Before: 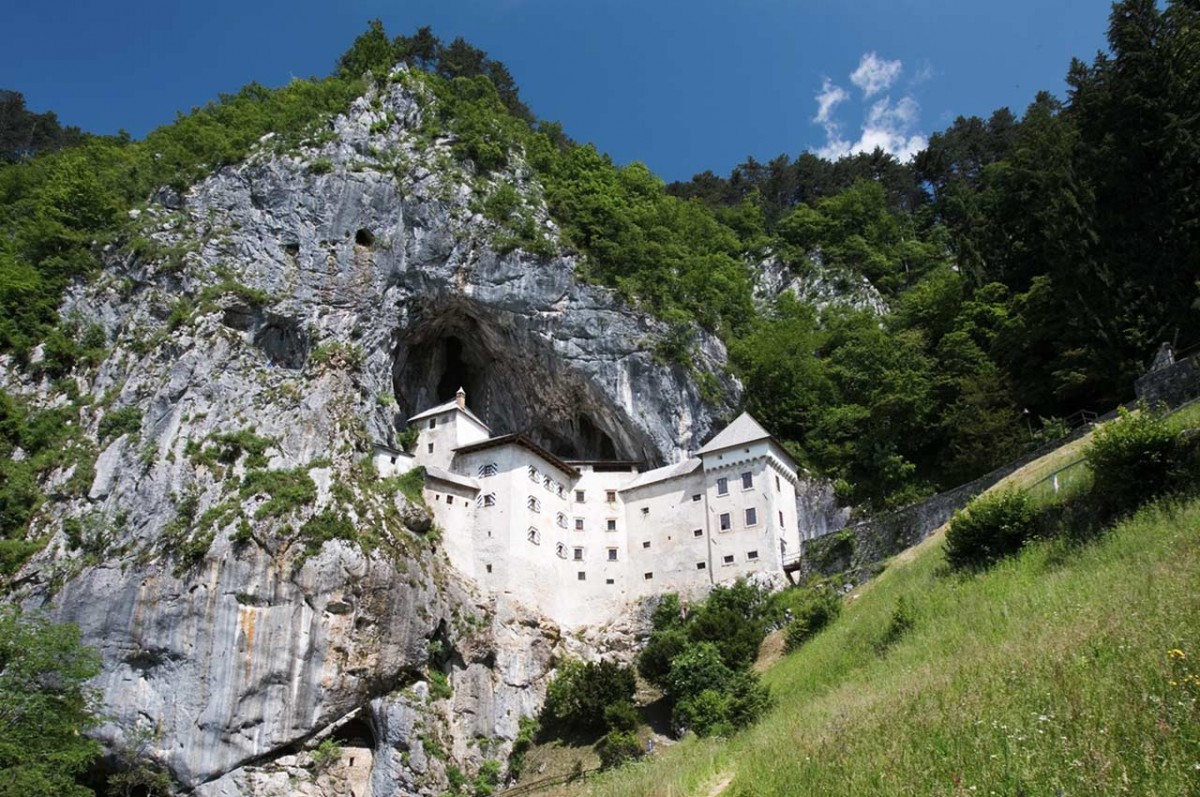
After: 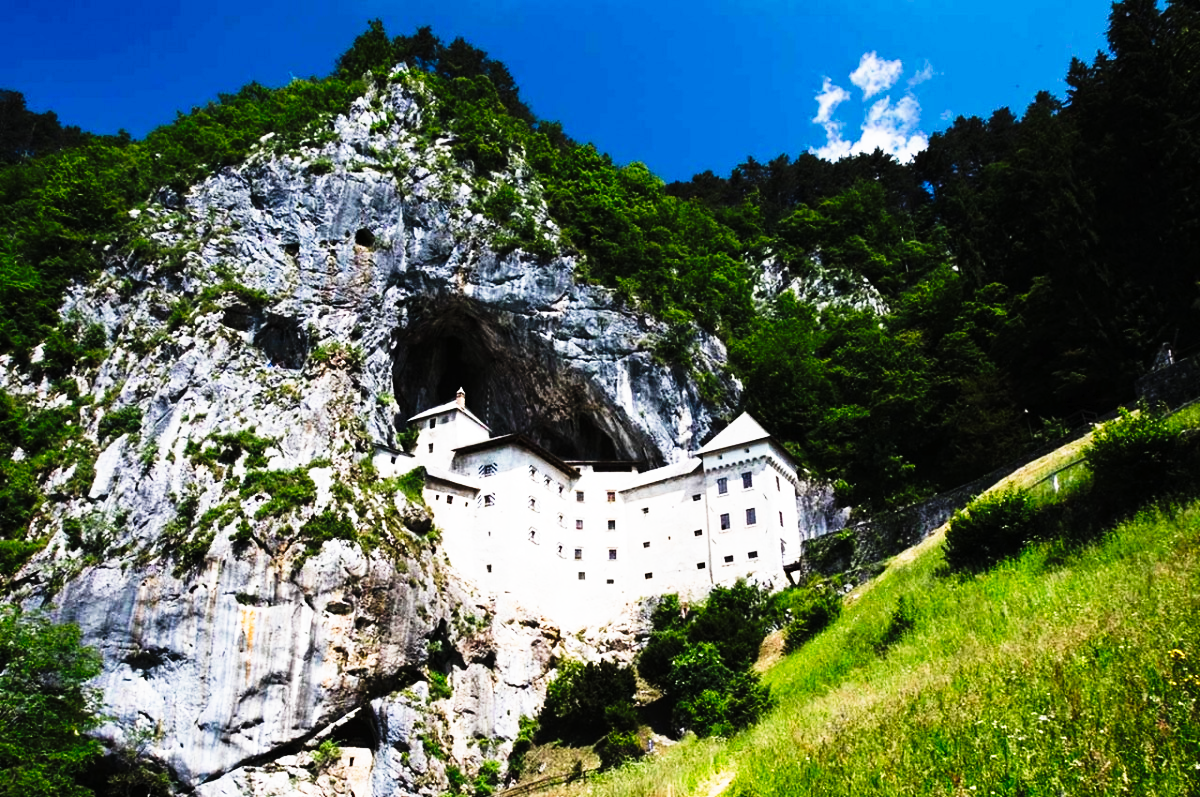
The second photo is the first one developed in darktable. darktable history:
tone curve: curves: ch0 [(0, 0) (0.003, 0.005) (0.011, 0.008) (0.025, 0.013) (0.044, 0.017) (0.069, 0.022) (0.1, 0.029) (0.136, 0.038) (0.177, 0.053) (0.224, 0.081) (0.277, 0.128) (0.335, 0.214) (0.399, 0.343) (0.468, 0.478) (0.543, 0.641) (0.623, 0.798) (0.709, 0.911) (0.801, 0.971) (0.898, 0.99) (1, 1)], preserve colors none
